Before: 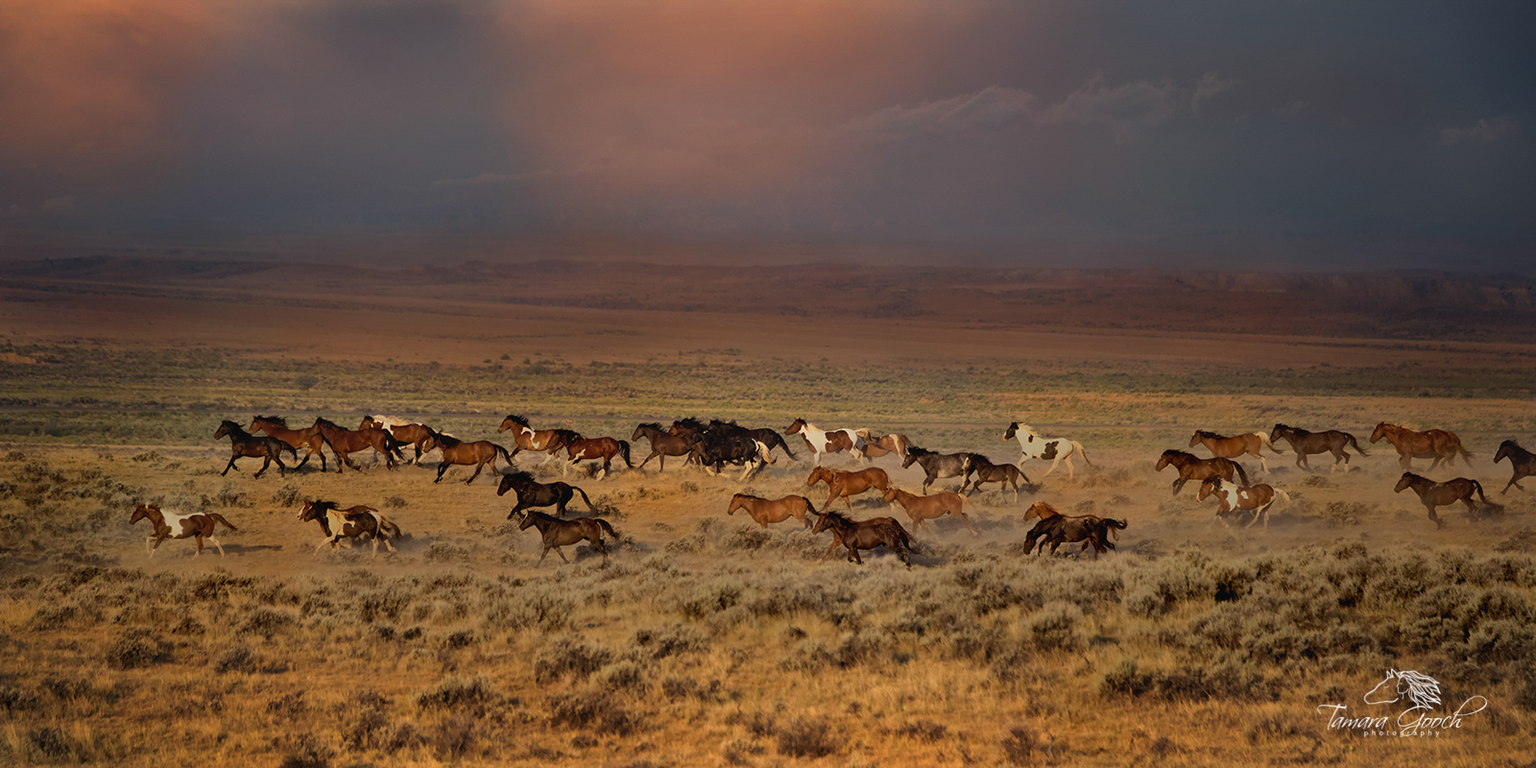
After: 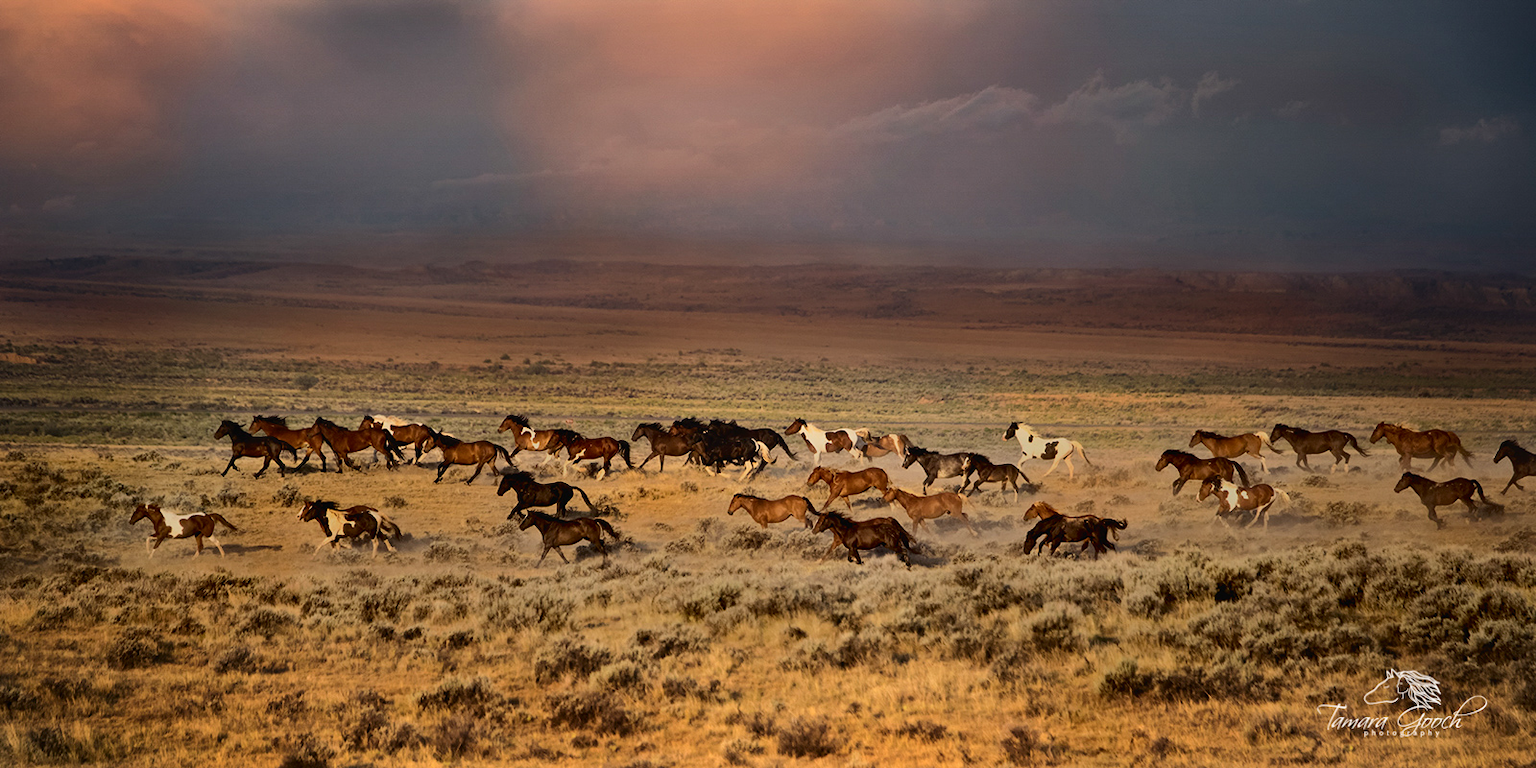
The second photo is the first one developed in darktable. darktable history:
color balance rgb: perceptual saturation grading › global saturation 9.799%
tone curve: curves: ch0 [(0, 0) (0.003, 0.002) (0.011, 0.009) (0.025, 0.019) (0.044, 0.031) (0.069, 0.04) (0.1, 0.059) (0.136, 0.092) (0.177, 0.134) (0.224, 0.192) (0.277, 0.262) (0.335, 0.348) (0.399, 0.446) (0.468, 0.554) (0.543, 0.646) (0.623, 0.731) (0.709, 0.807) (0.801, 0.867) (0.898, 0.931) (1, 1)], color space Lab, independent channels, preserve colors none
